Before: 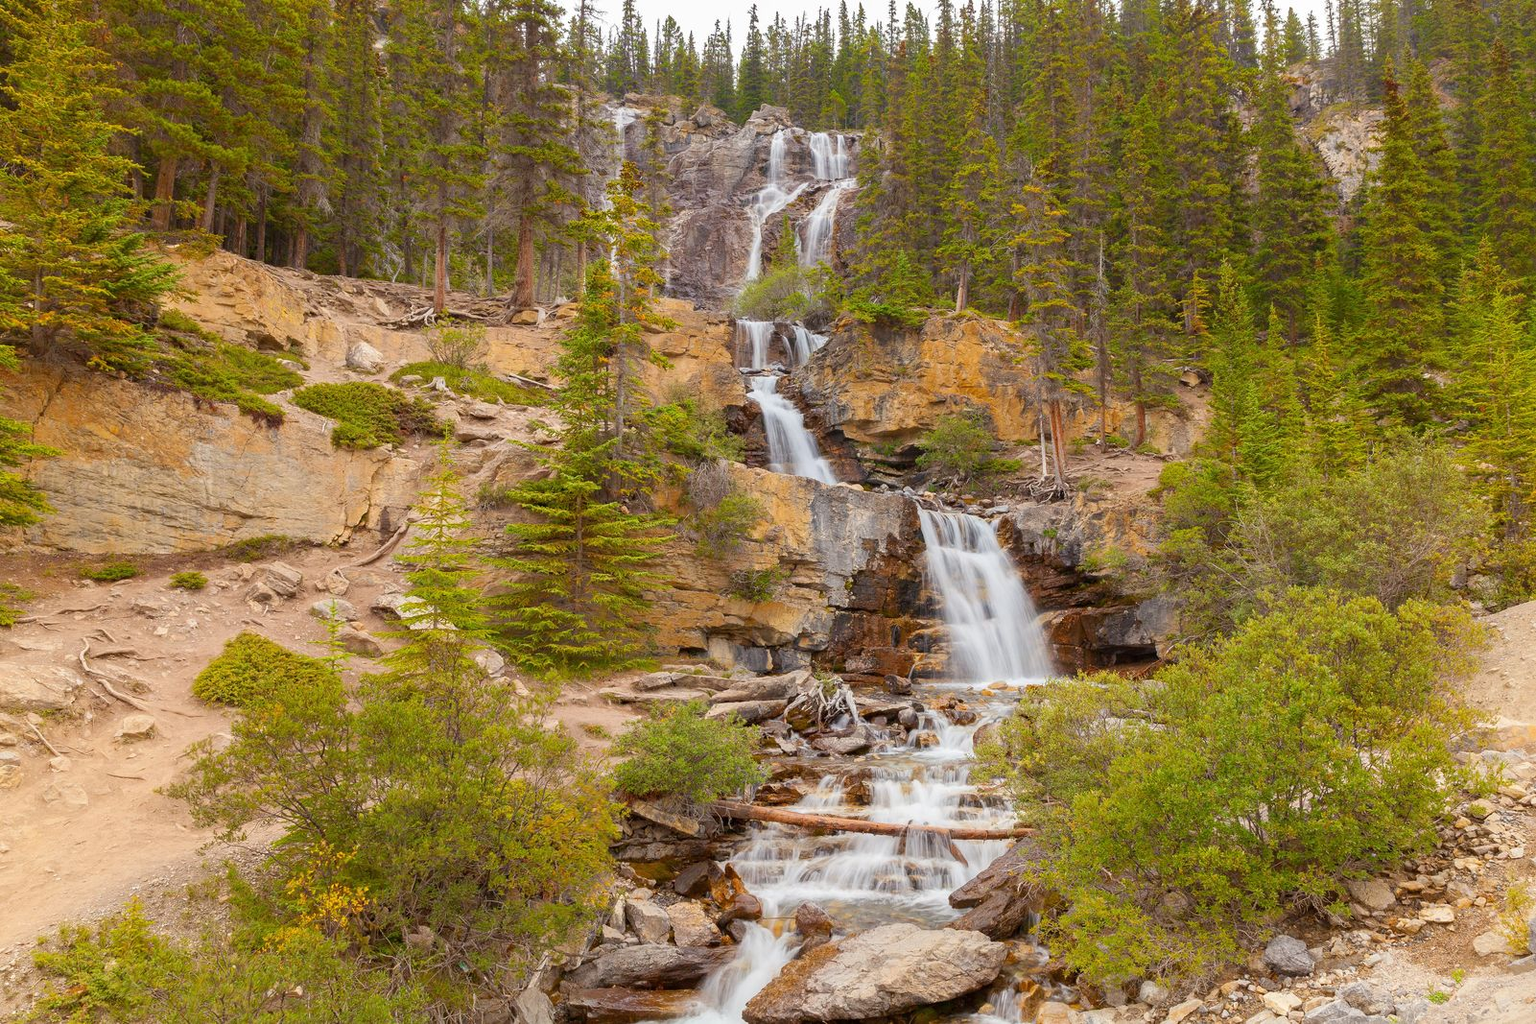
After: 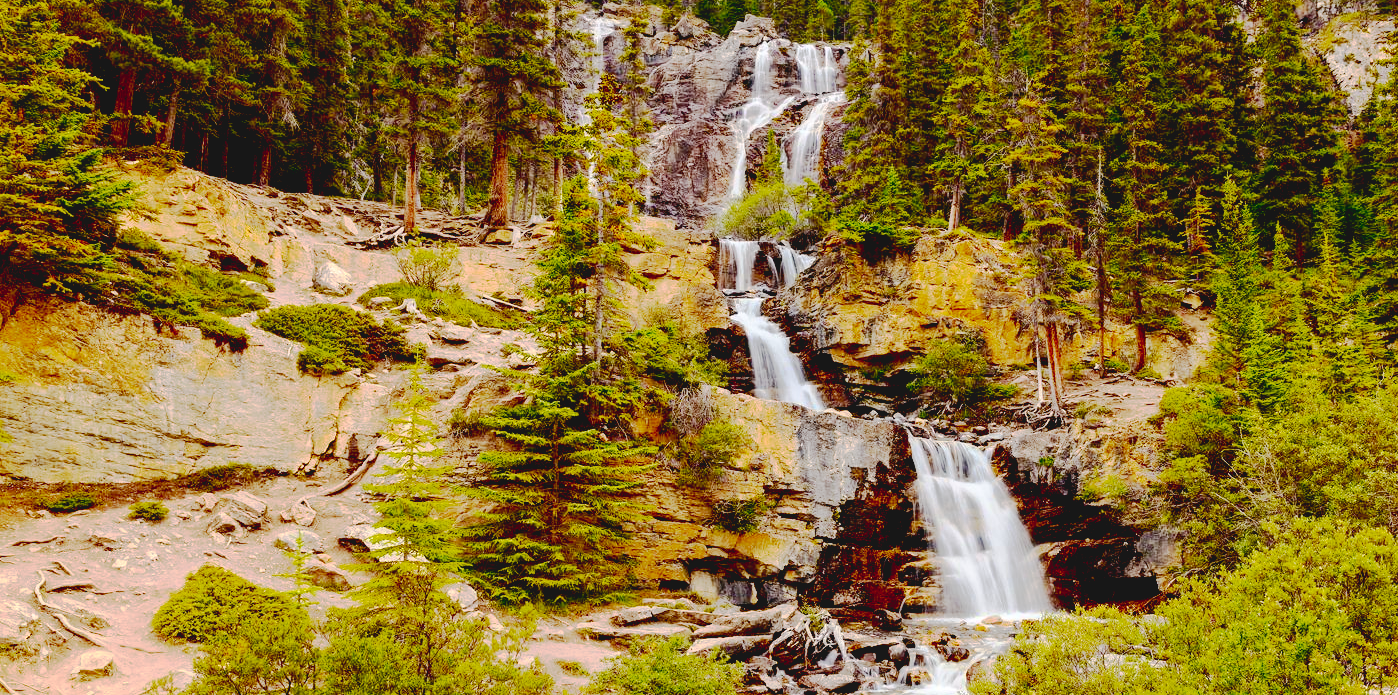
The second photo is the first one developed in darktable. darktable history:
crop: left 3.001%, top 8.829%, right 9.672%, bottom 26.008%
contrast brightness saturation: contrast 0.203, brightness -0.103, saturation 0.097
base curve: curves: ch0 [(0.065, 0.026) (0.236, 0.358) (0.53, 0.546) (0.777, 0.841) (0.924, 0.992)], preserve colors none
local contrast: mode bilateral grid, contrast 20, coarseness 51, detail 119%, midtone range 0.2
